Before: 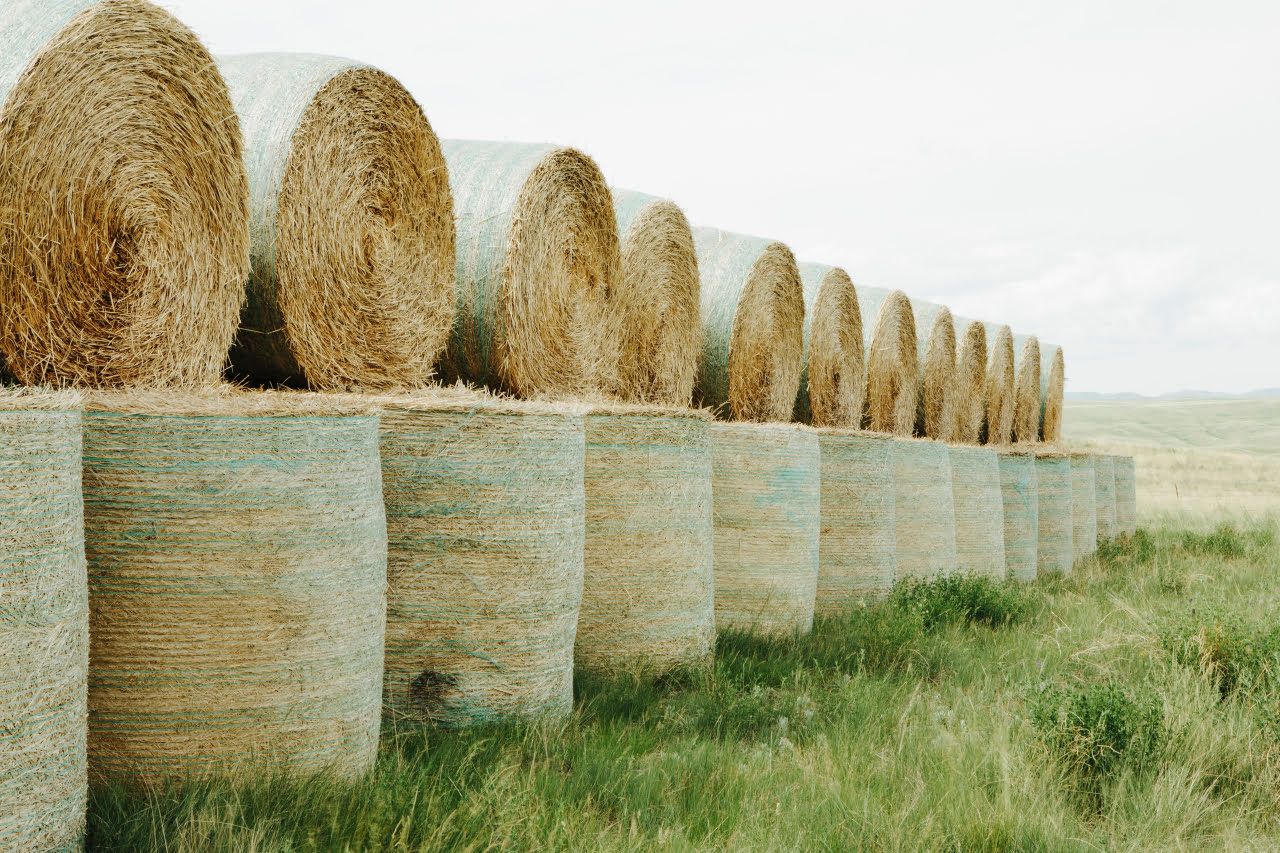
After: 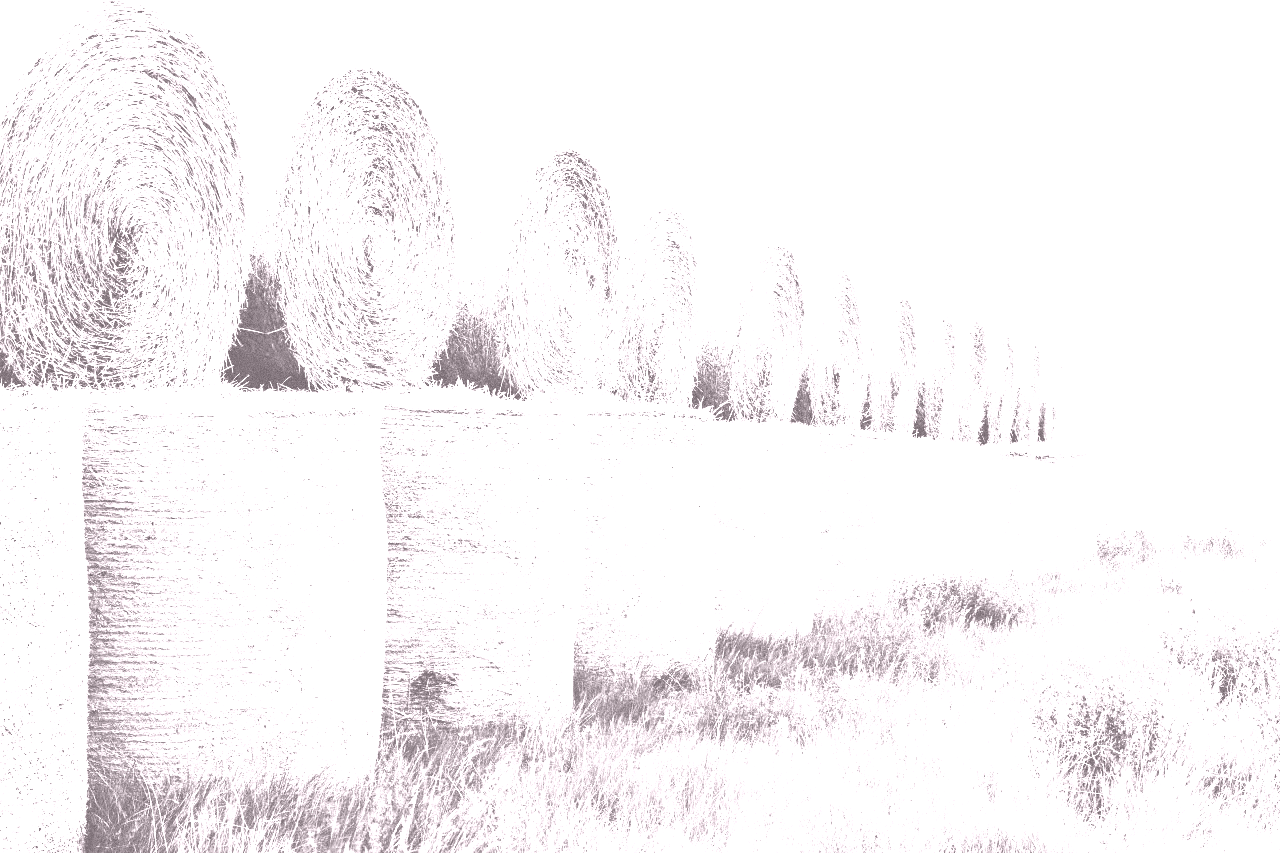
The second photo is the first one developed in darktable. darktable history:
contrast equalizer: y [[0.51, 0.537, 0.559, 0.574, 0.599, 0.618], [0.5 ×6], [0.5 ×6], [0 ×6], [0 ×6]]
base curve: curves: ch0 [(0, 0) (0.028, 0.03) (0.121, 0.232) (0.46, 0.748) (0.859, 0.968) (1, 1)]
white balance: red 0.988, blue 1.017
colorize: hue 25.2°, saturation 83%, source mix 82%, lightness 79%, version 1
grain: strength 35%, mid-tones bias 0%
